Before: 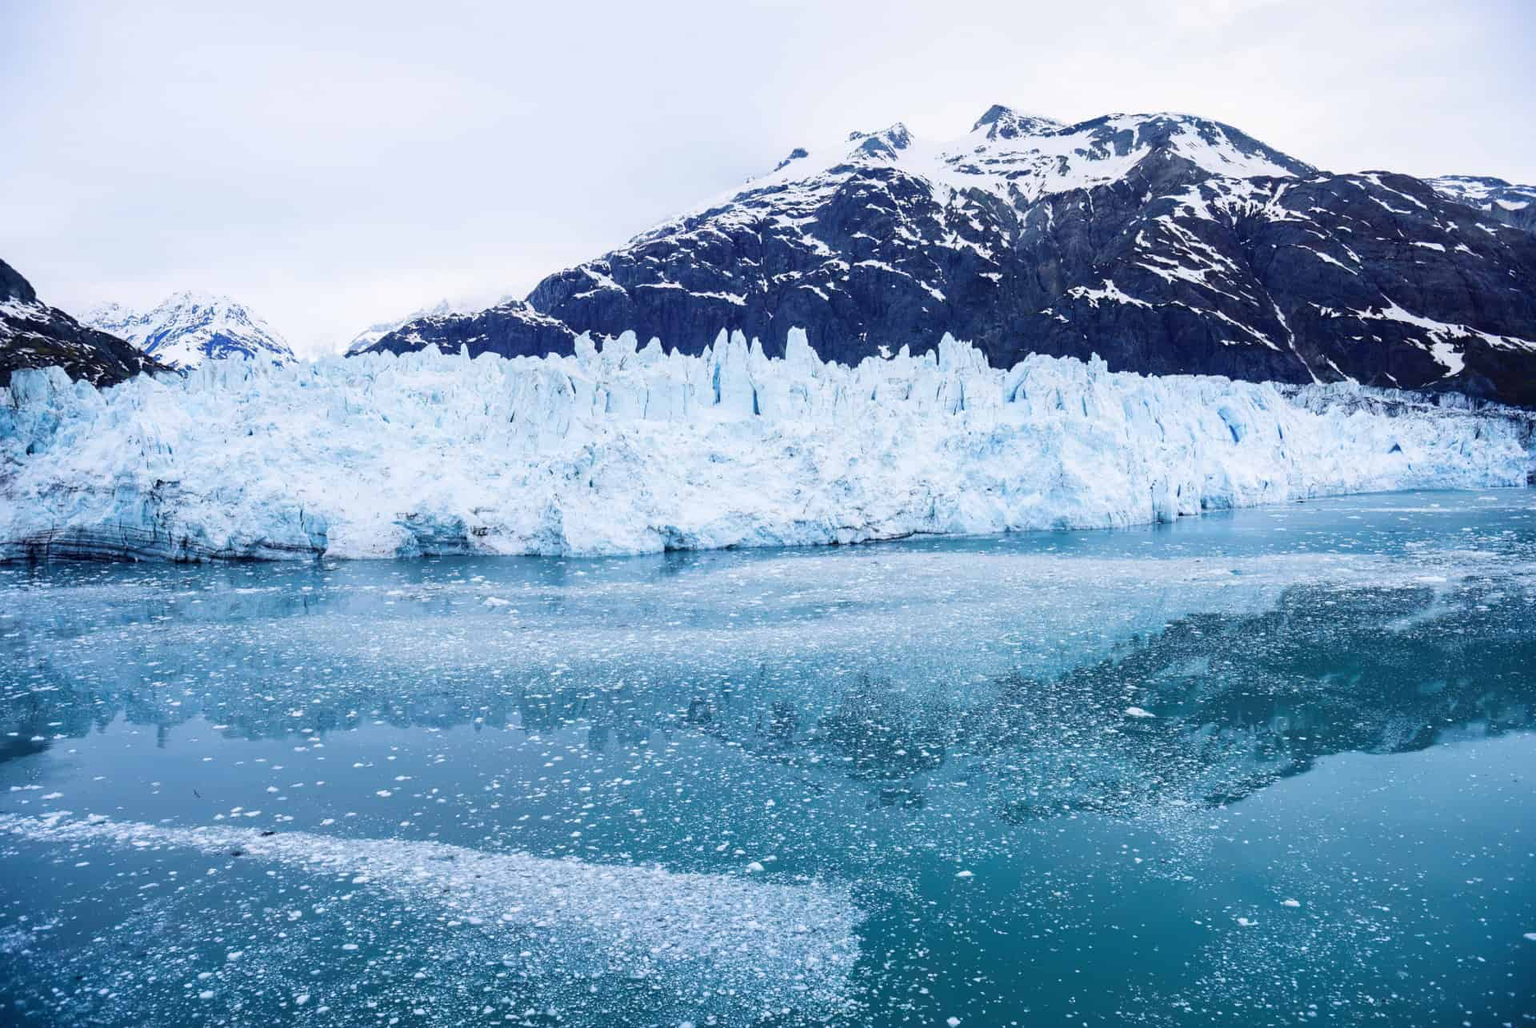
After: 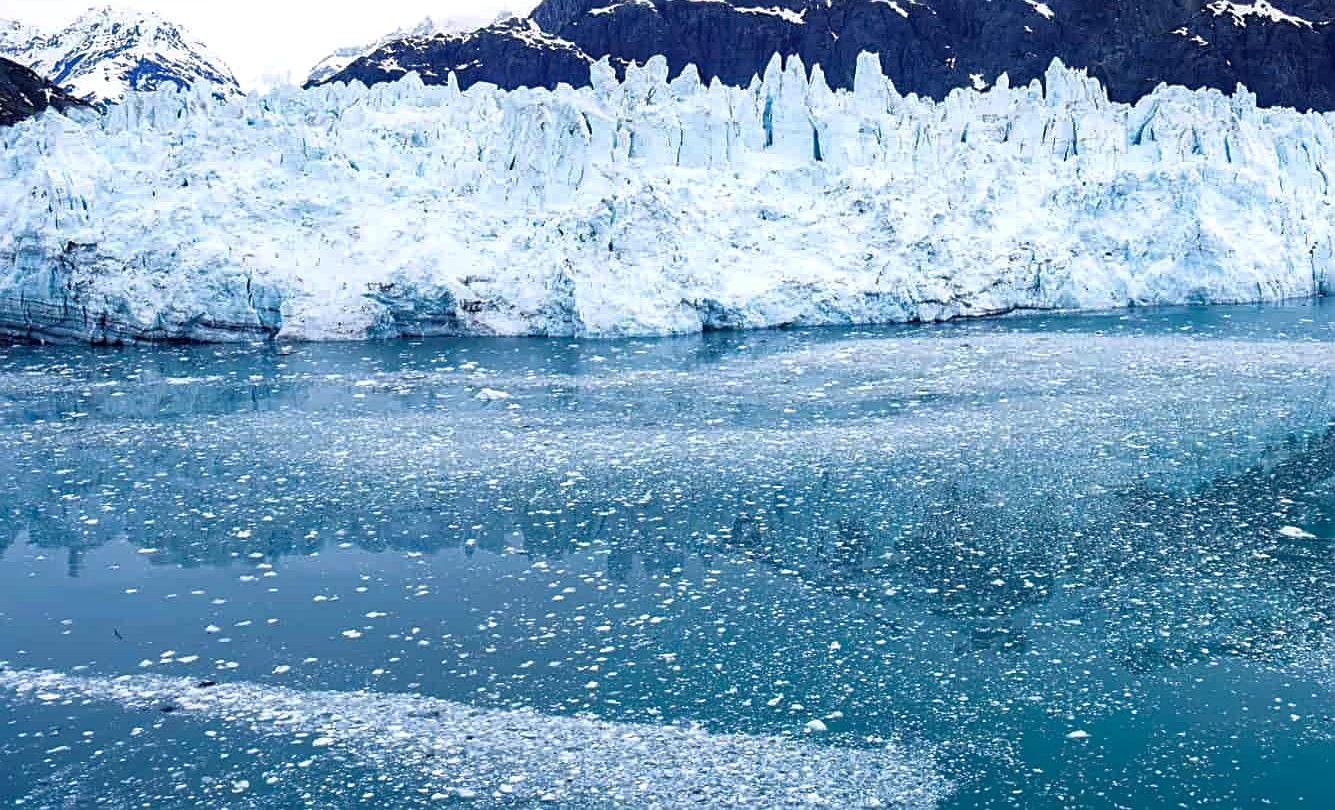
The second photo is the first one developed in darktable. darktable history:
crop: left 6.679%, top 27.927%, right 23.755%, bottom 8.988%
tone equalizer: -8 EV -0.001 EV, -7 EV 0.002 EV, -6 EV -0.004 EV, -5 EV -0.012 EV, -4 EV -0.087 EV, -3 EV -0.216 EV, -2 EV -0.268 EV, -1 EV 0.111 EV, +0 EV 0.306 EV, edges refinement/feathering 500, mask exposure compensation -1.24 EV, preserve details no
sharpen: on, module defaults
haze removal: compatibility mode true, adaptive false
